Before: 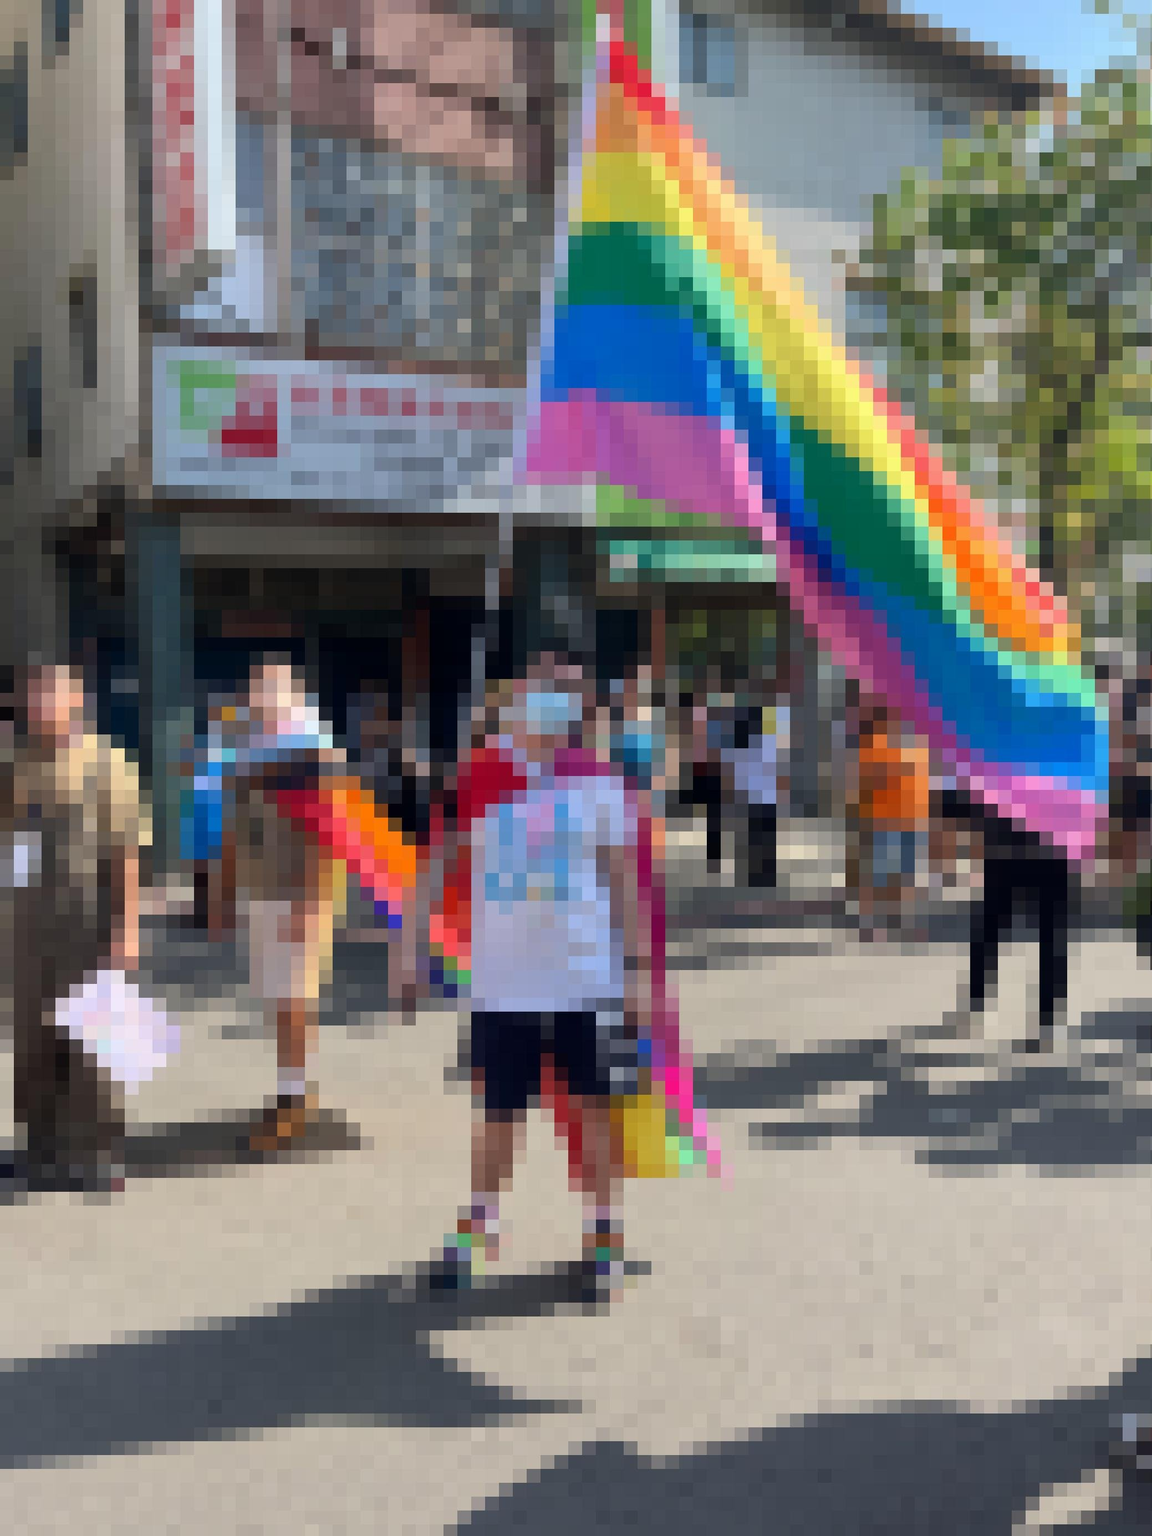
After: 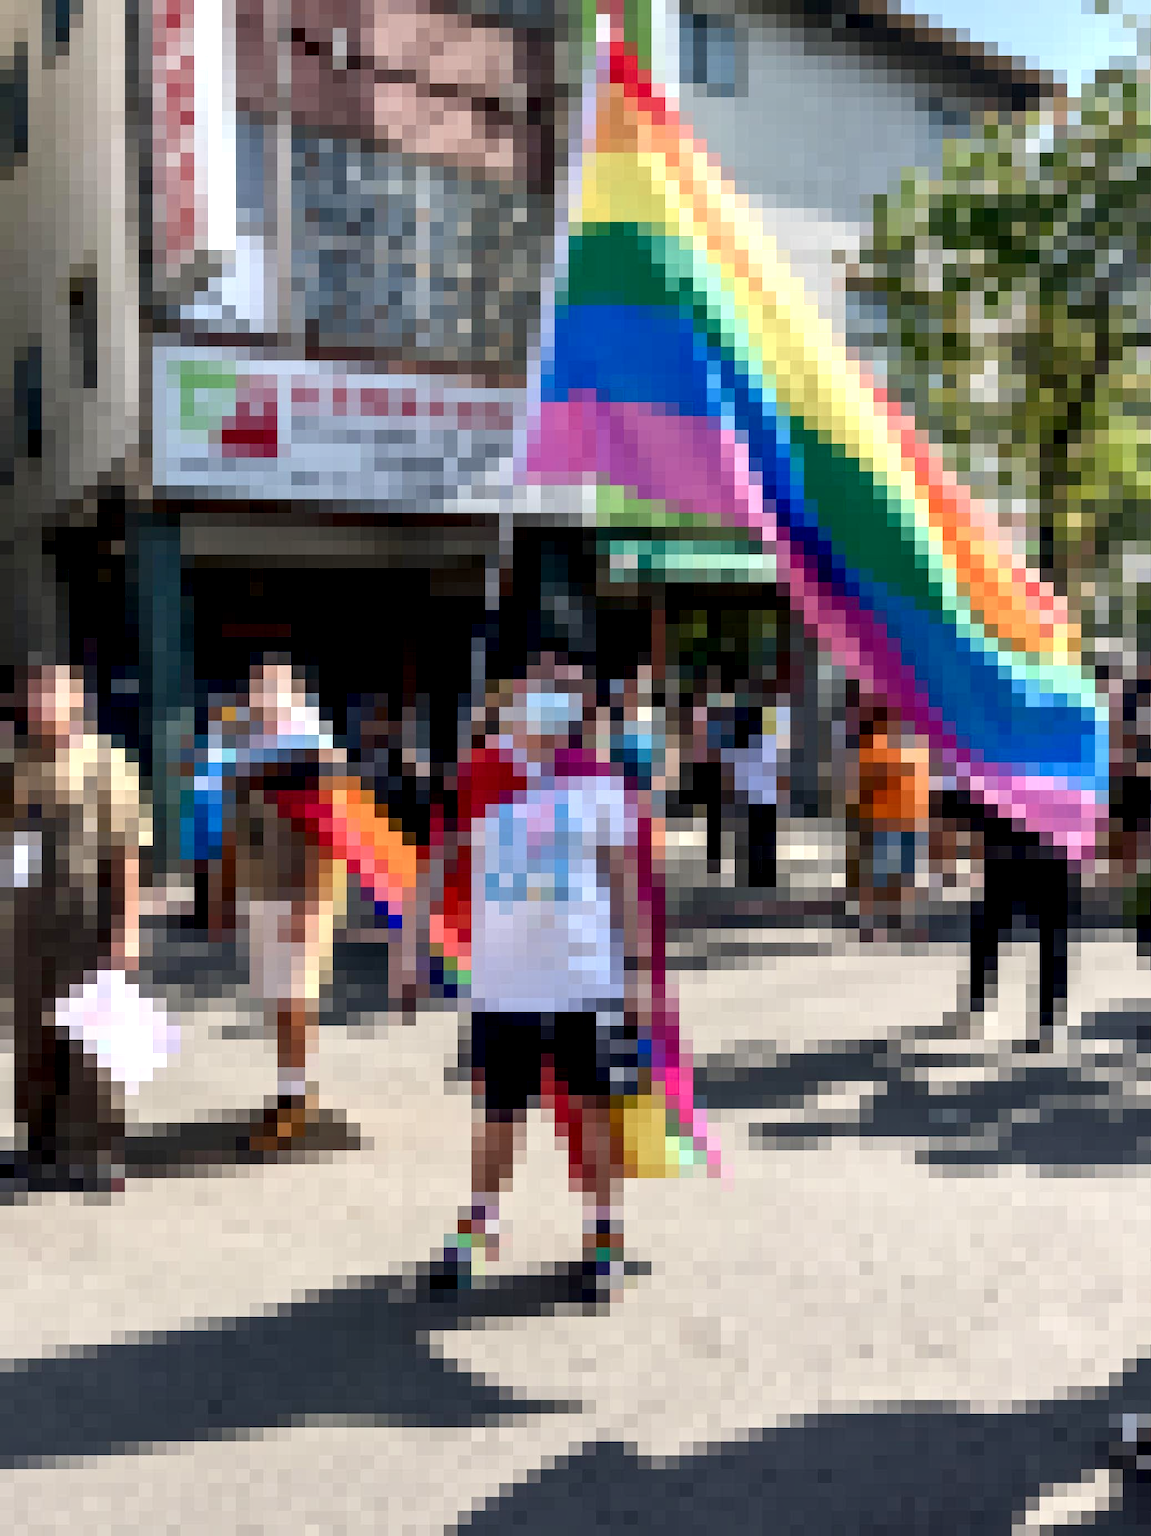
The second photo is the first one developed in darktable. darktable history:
local contrast: highlights 80%, shadows 58%, detail 175%, midtone range 0.608
color balance rgb: highlights gain › chroma 0.204%, highlights gain › hue 331.55°, perceptual saturation grading › global saturation -0.106%, perceptual saturation grading › highlights -25.646%, perceptual saturation grading › shadows 29.804%, global vibrance 20%
